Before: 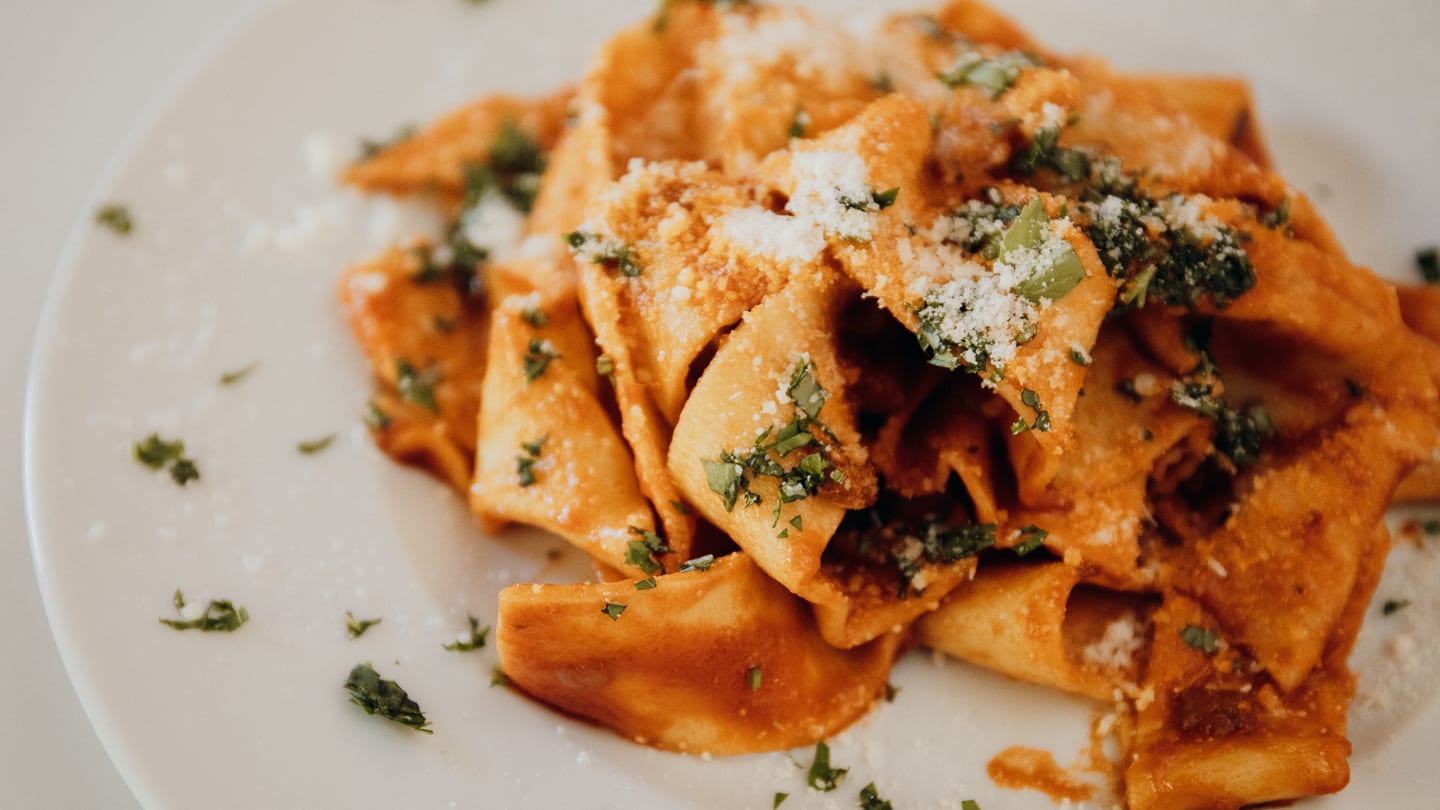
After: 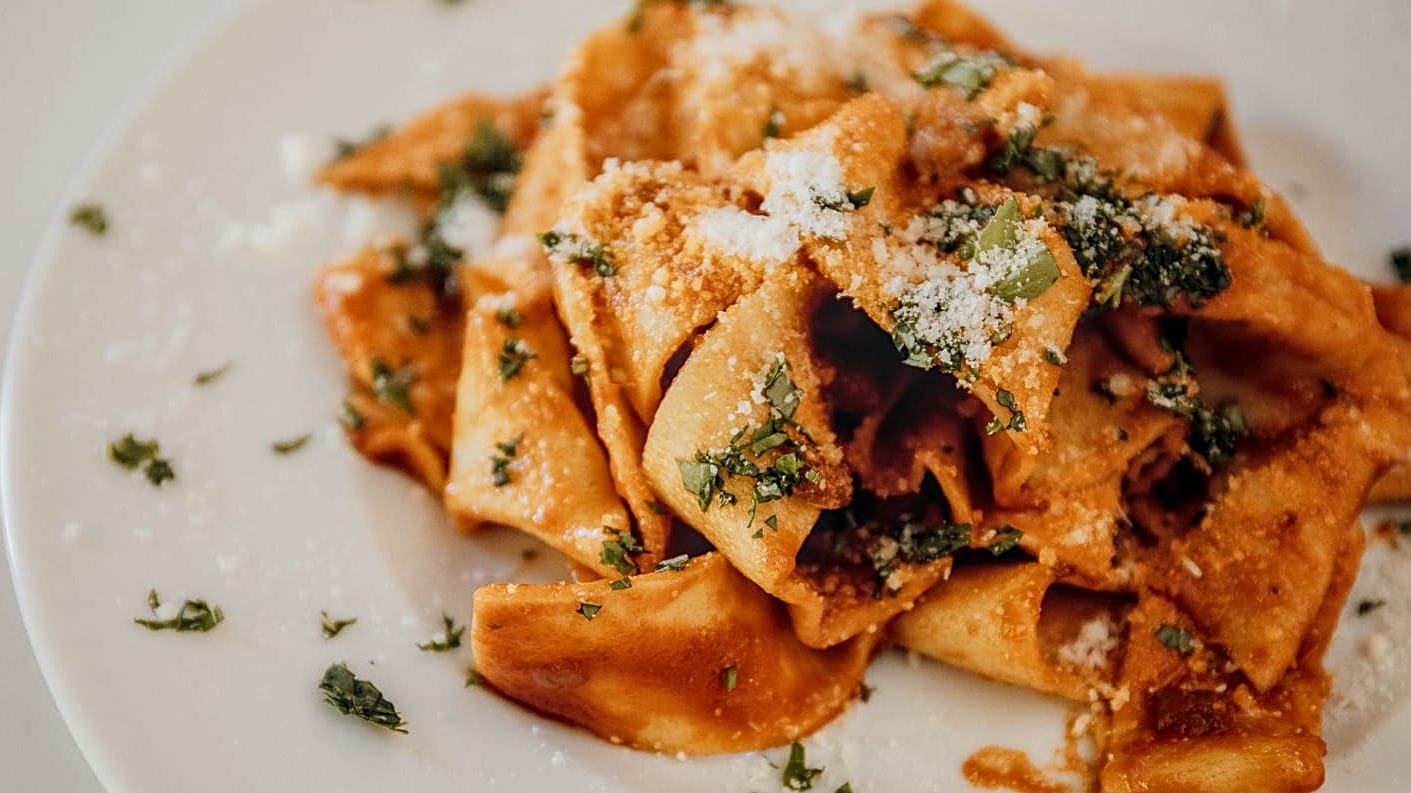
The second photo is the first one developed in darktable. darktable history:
crop: left 1.743%, right 0.268%, bottom 2.011%
sharpen: amount 0.575
local contrast: highlights 0%, shadows 0%, detail 133%
